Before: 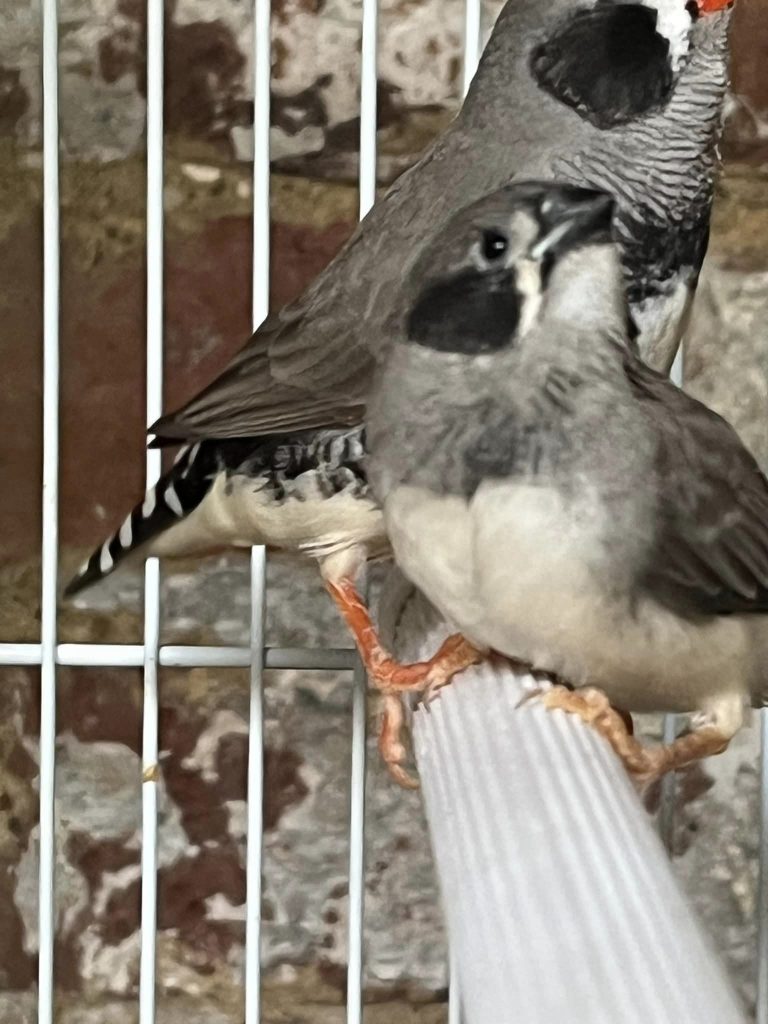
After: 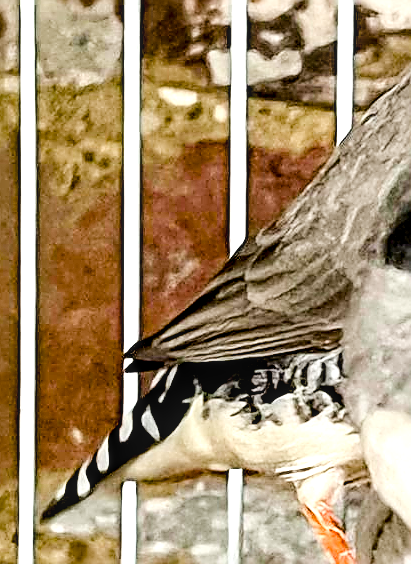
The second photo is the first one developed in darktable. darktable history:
crop and rotate: left 3.058%, top 7.425%, right 43.394%, bottom 37.455%
sharpen: radius 1.692, amount 1.292
base curve: curves: ch0 [(0, 0) (0.036, 0.025) (0.121, 0.166) (0.206, 0.329) (0.605, 0.79) (1, 1)]
exposure: black level correction 0.011, exposure 0.697 EV, compensate exposure bias true, compensate highlight preservation false
color balance rgb: linear chroma grading › global chroma 9.045%, perceptual saturation grading › global saturation 20%, perceptual saturation grading › highlights -50.261%, perceptual saturation grading › shadows 30.251%, perceptual brilliance grading › global brilliance 9.896%, perceptual brilliance grading › shadows 14.582%, global vibrance -16.781%, contrast -5.786%
local contrast: detail 130%
